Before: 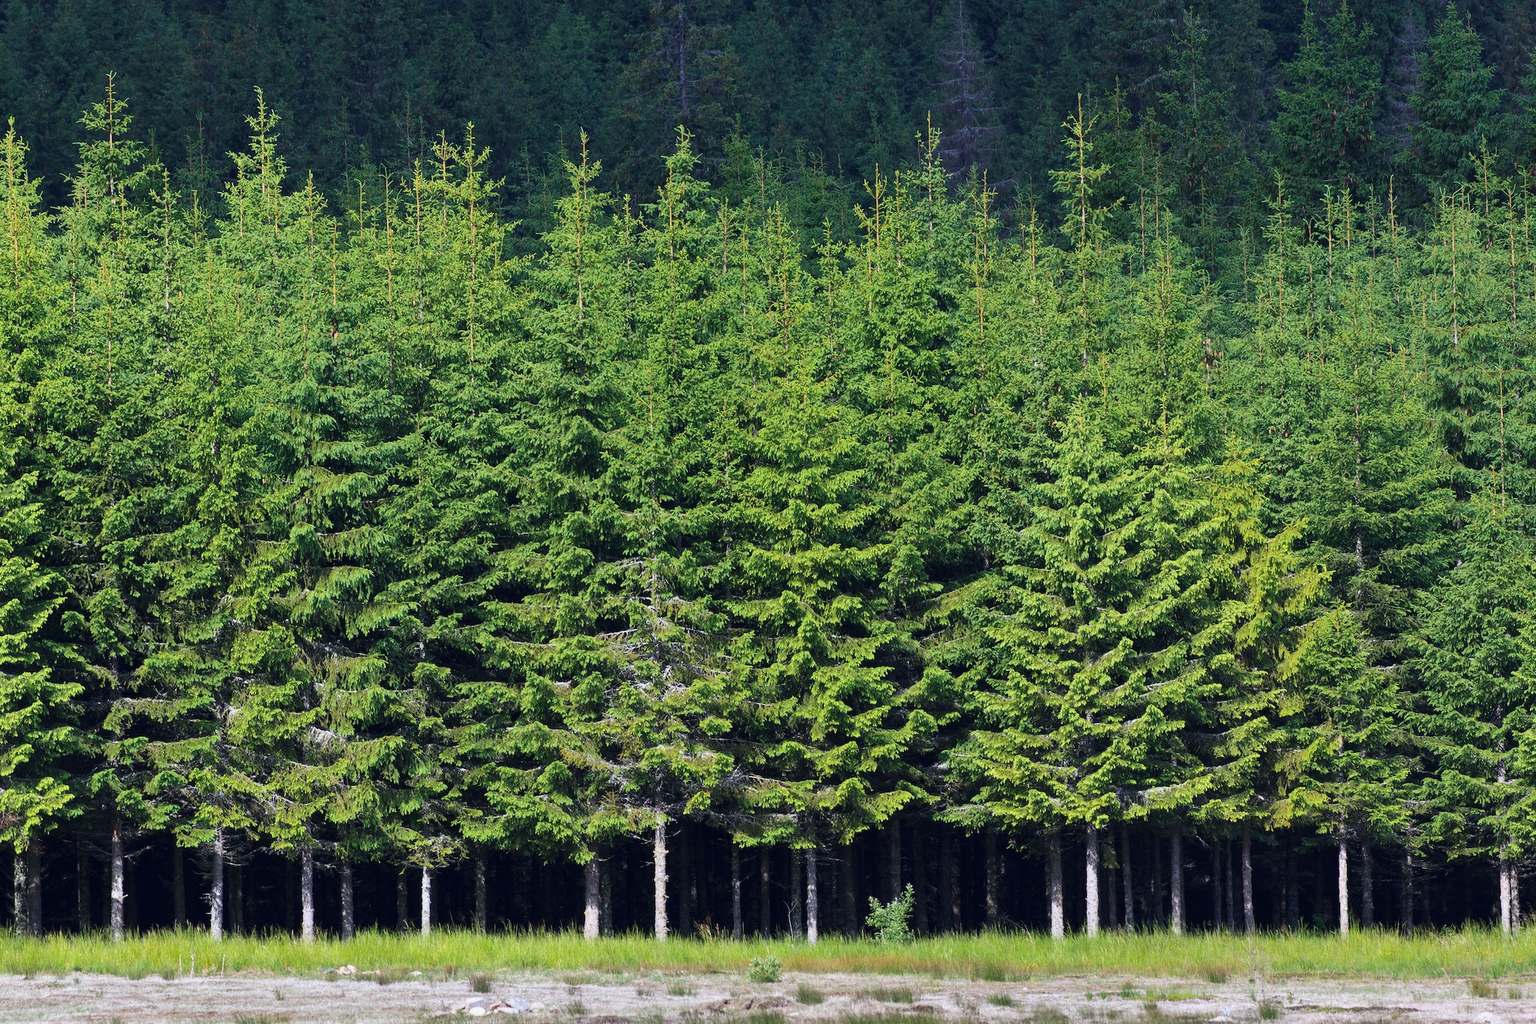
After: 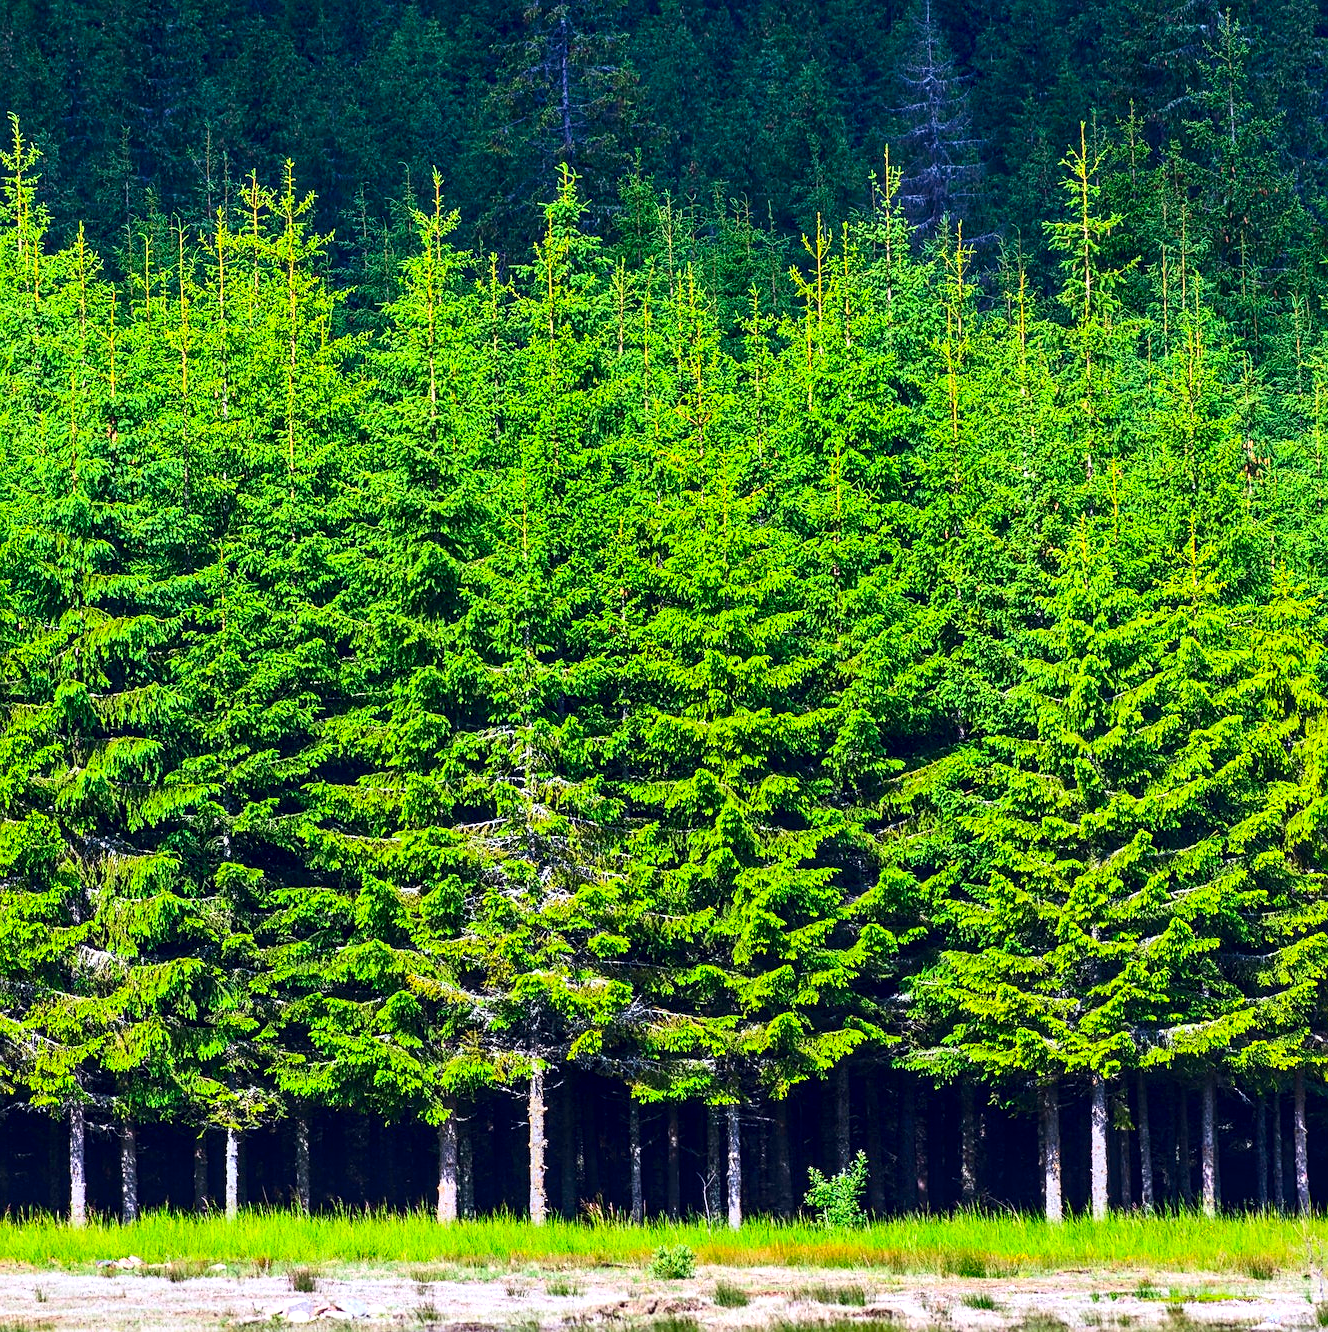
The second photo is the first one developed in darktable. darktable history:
contrast brightness saturation: contrast 0.263, brightness 0.024, saturation 0.879
crop and rotate: left 16.153%, right 17.412%
exposure: black level correction 0, exposure 0.499 EV, compensate highlight preservation false
sharpen: on, module defaults
local contrast: highlights 41%, shadows 62%, detail 137%, midtone range 0.509
